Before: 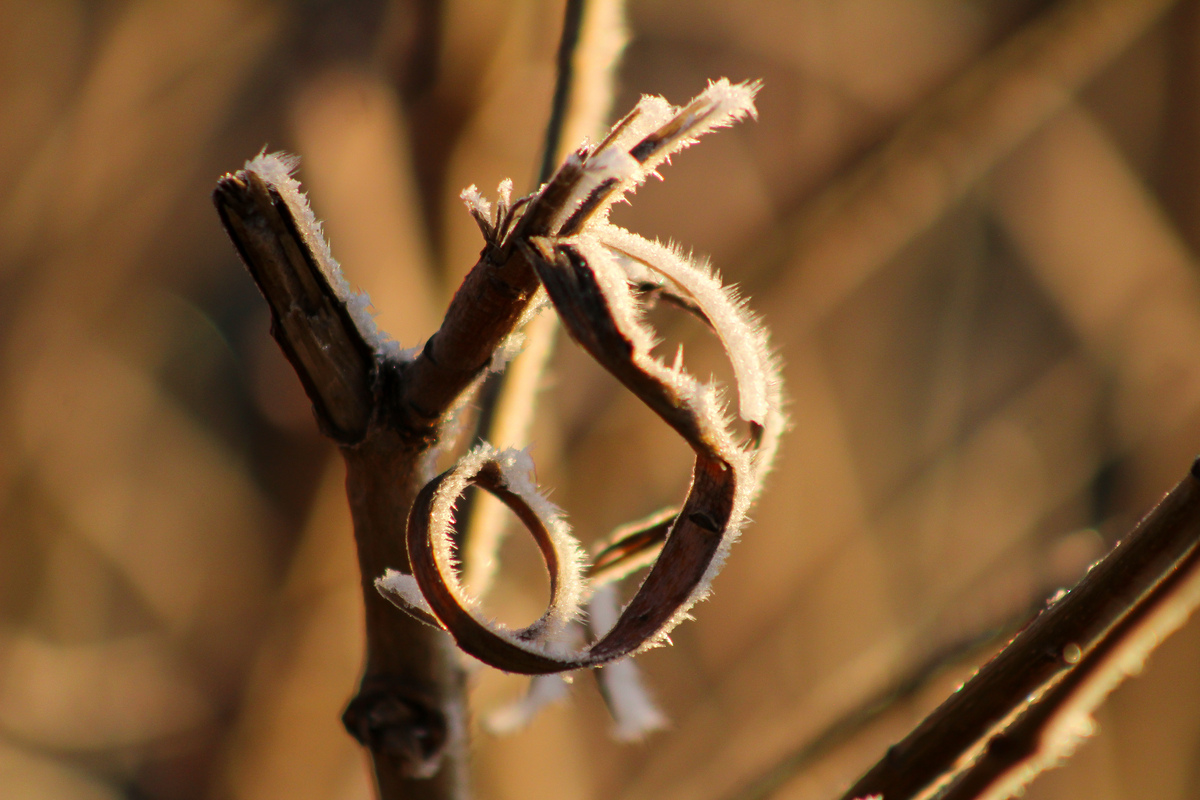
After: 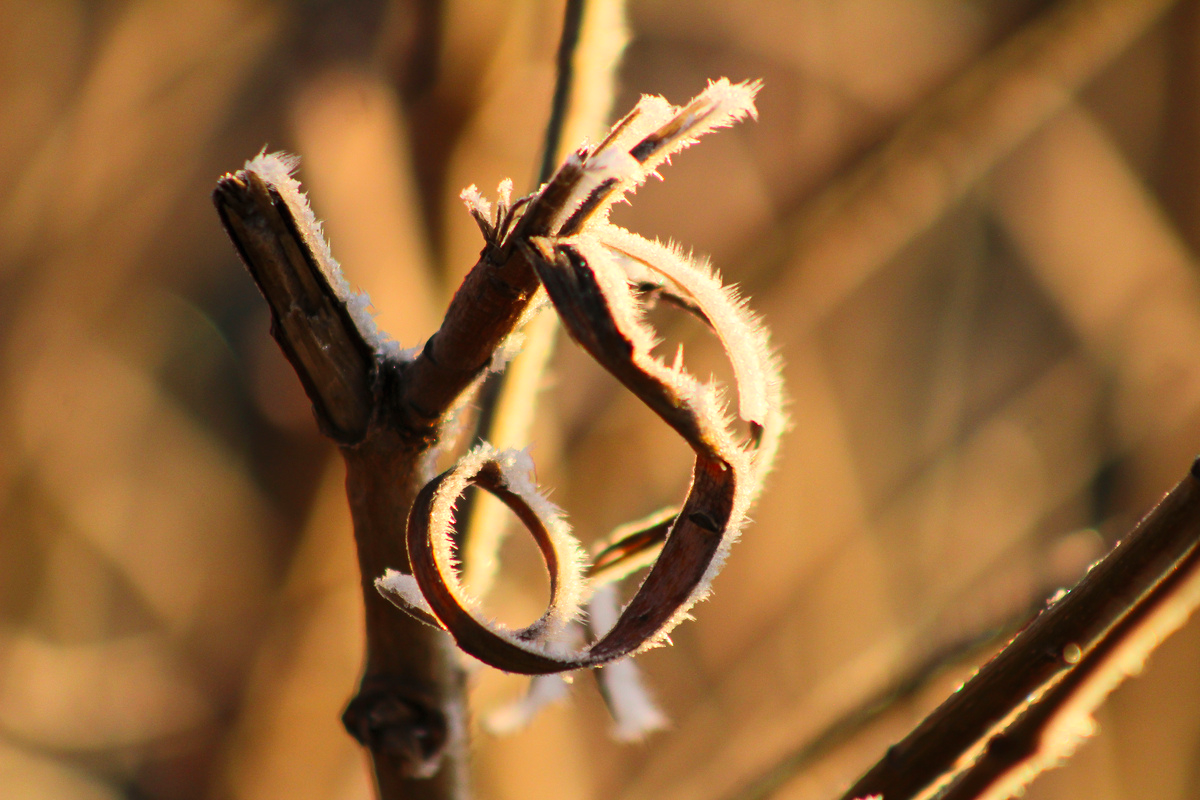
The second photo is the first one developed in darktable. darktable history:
contrast brightness saturation: contrast 0.204, brightness 0.162, saturation 0.217
